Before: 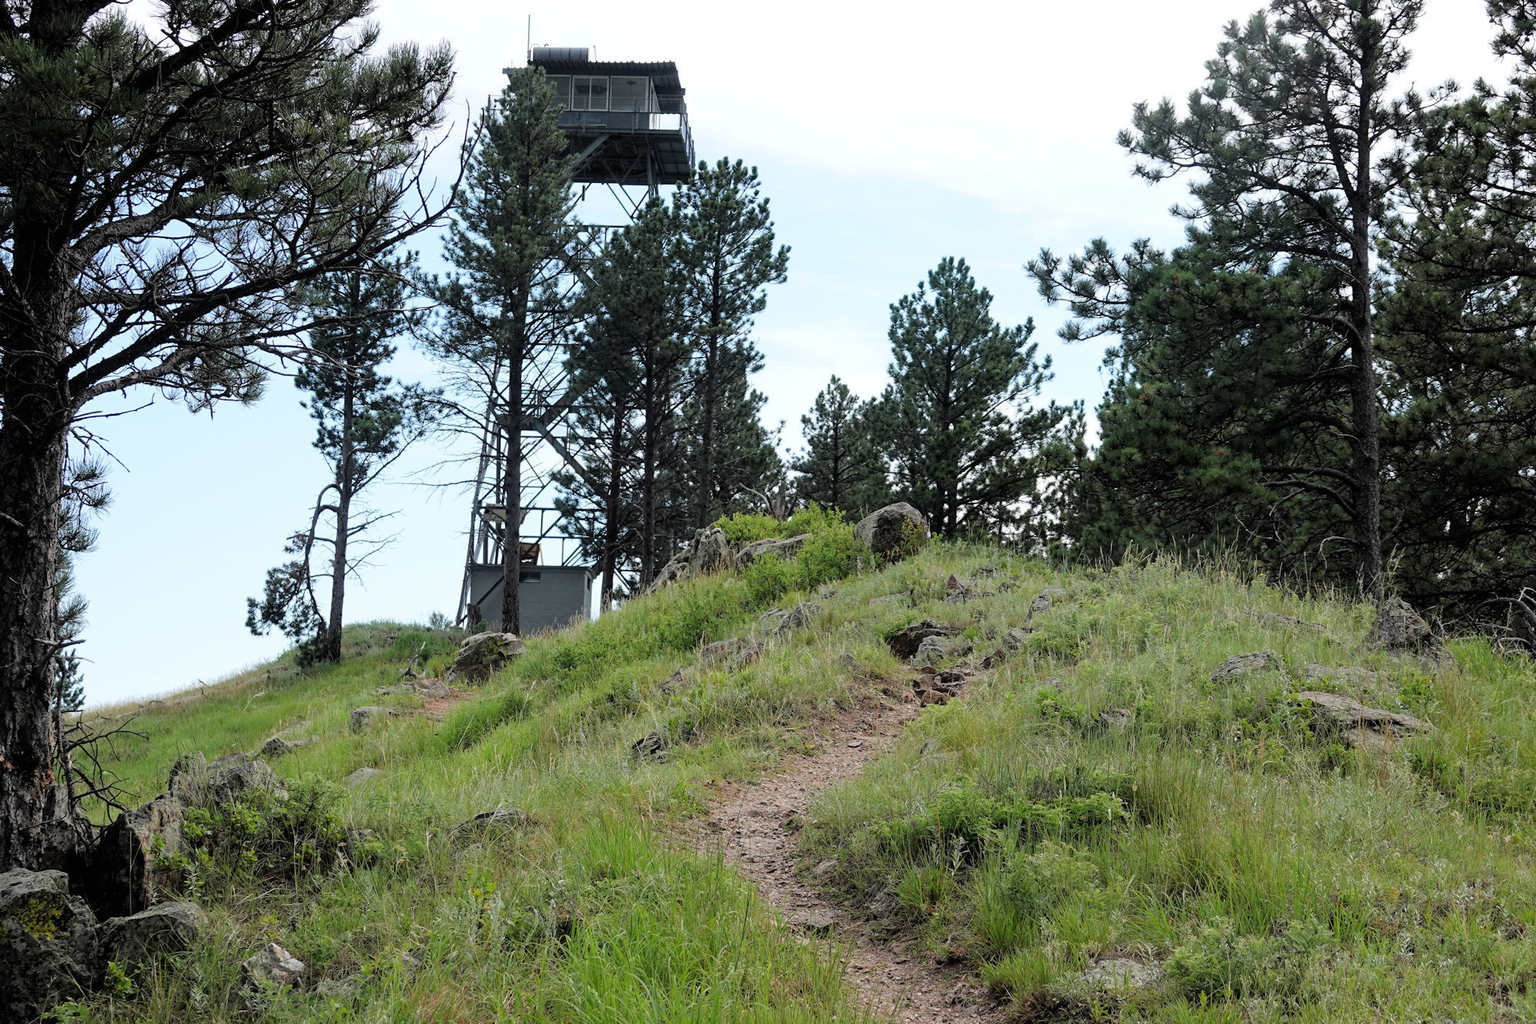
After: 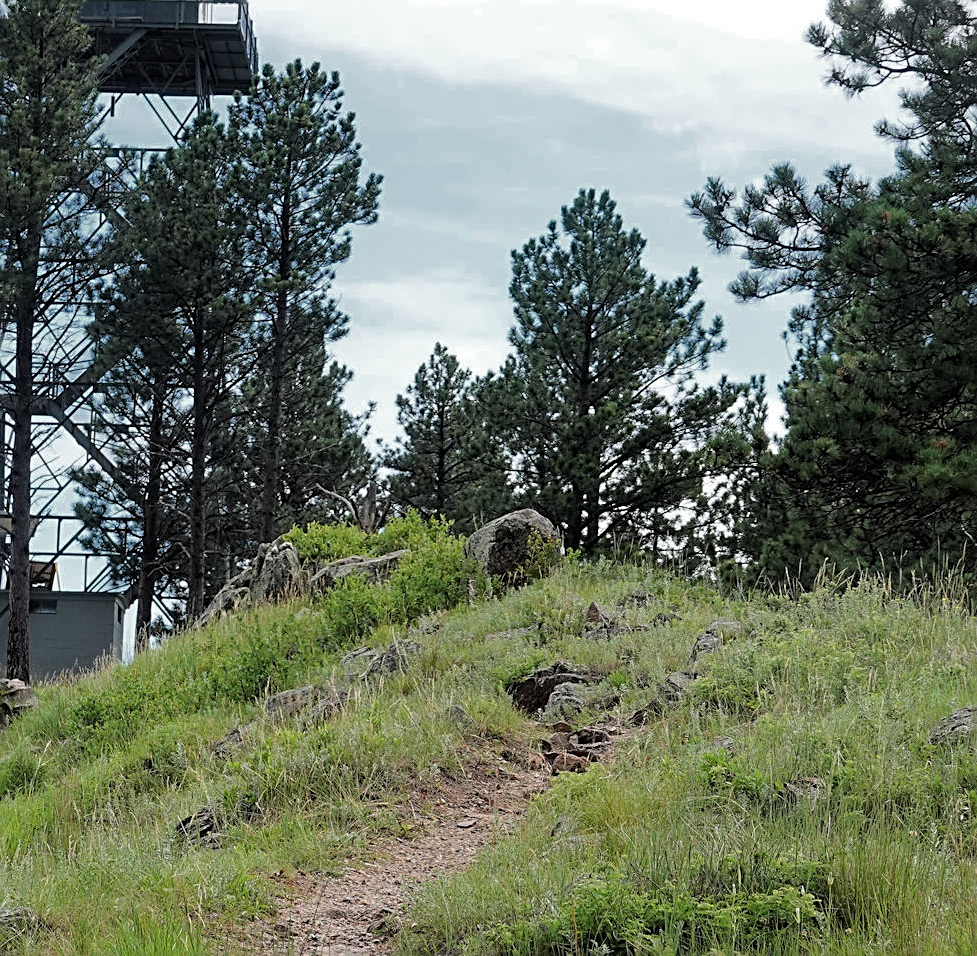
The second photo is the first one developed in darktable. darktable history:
crop: left 32.396%, top 10.943%, right 18.715%, bottom 17.324%
sharpen: amount 0.569
color zones: curves: ch0 [(0, 0.497) (0.143, 0.5) (0.286, 0.5) (0.429, 0.483) (0.571, 0.116) (0.714, -0.006) (0.857, 0.28) (1, 0.497)]
